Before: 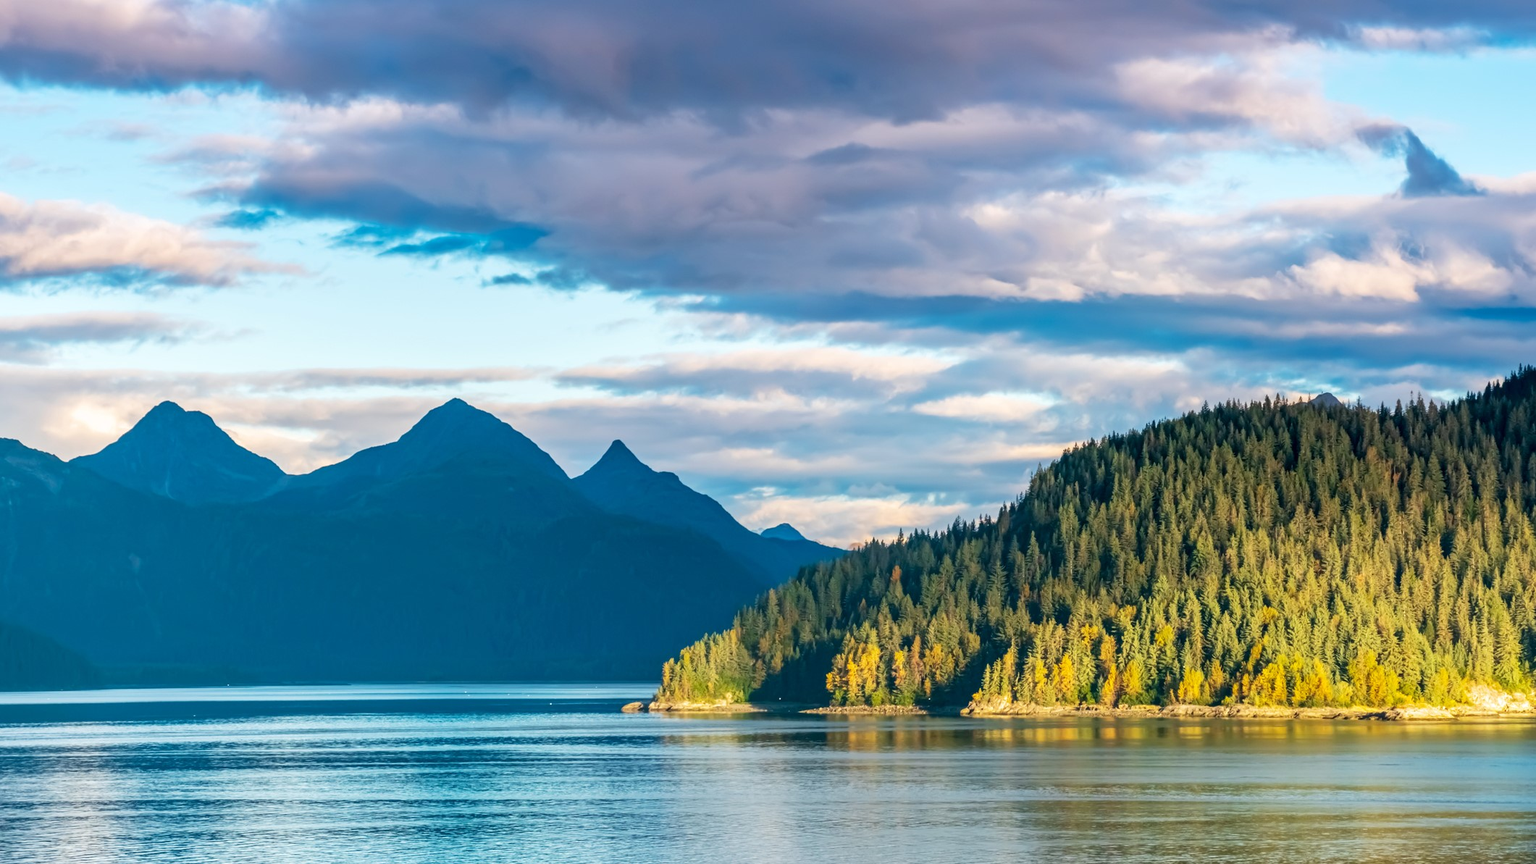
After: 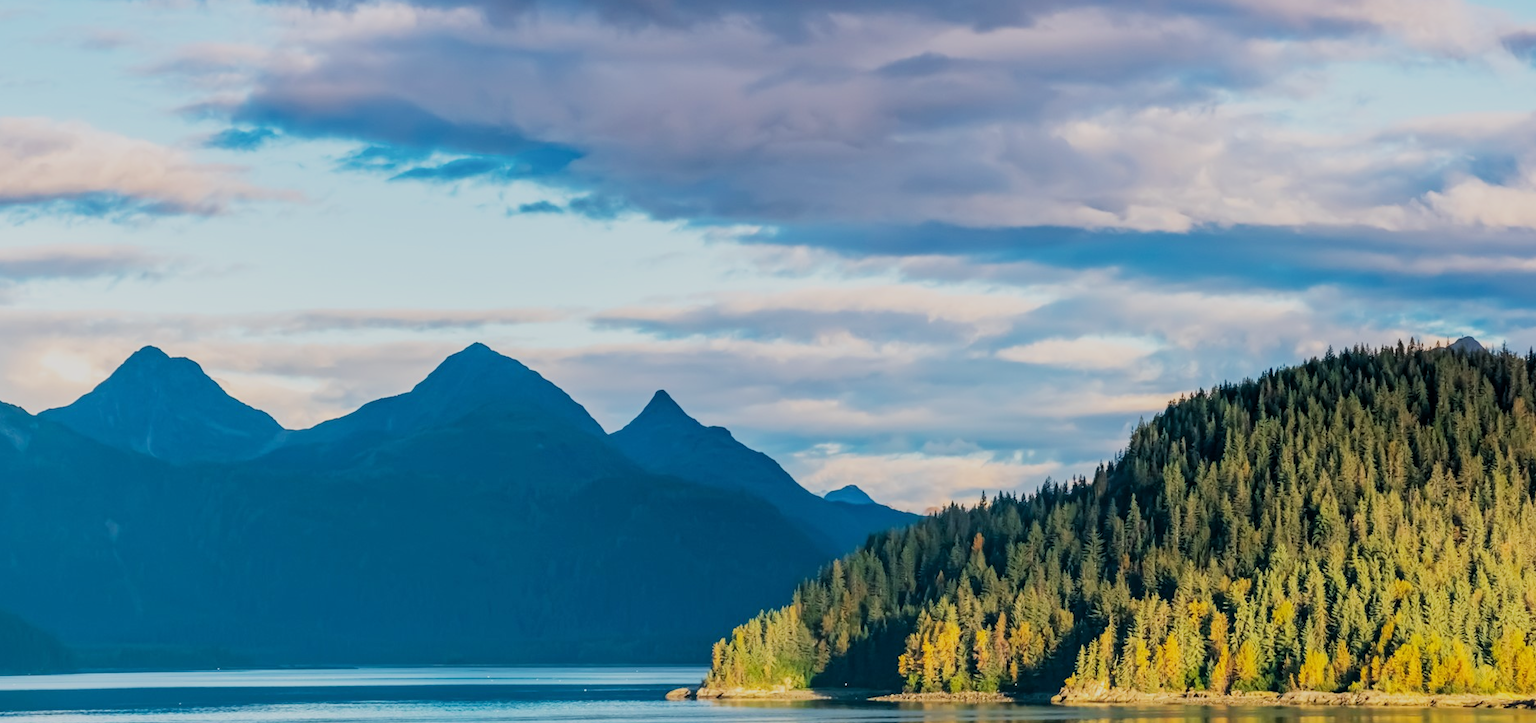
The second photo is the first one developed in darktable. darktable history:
crop and rotate: left 2.425%, top 11.305%, right 9.6%, bottom 15.08%
filmic rgb: black relative exposure -7.65 EV, white relative exposure 4.56 EV, hardness 3.61, contrast 1.05
